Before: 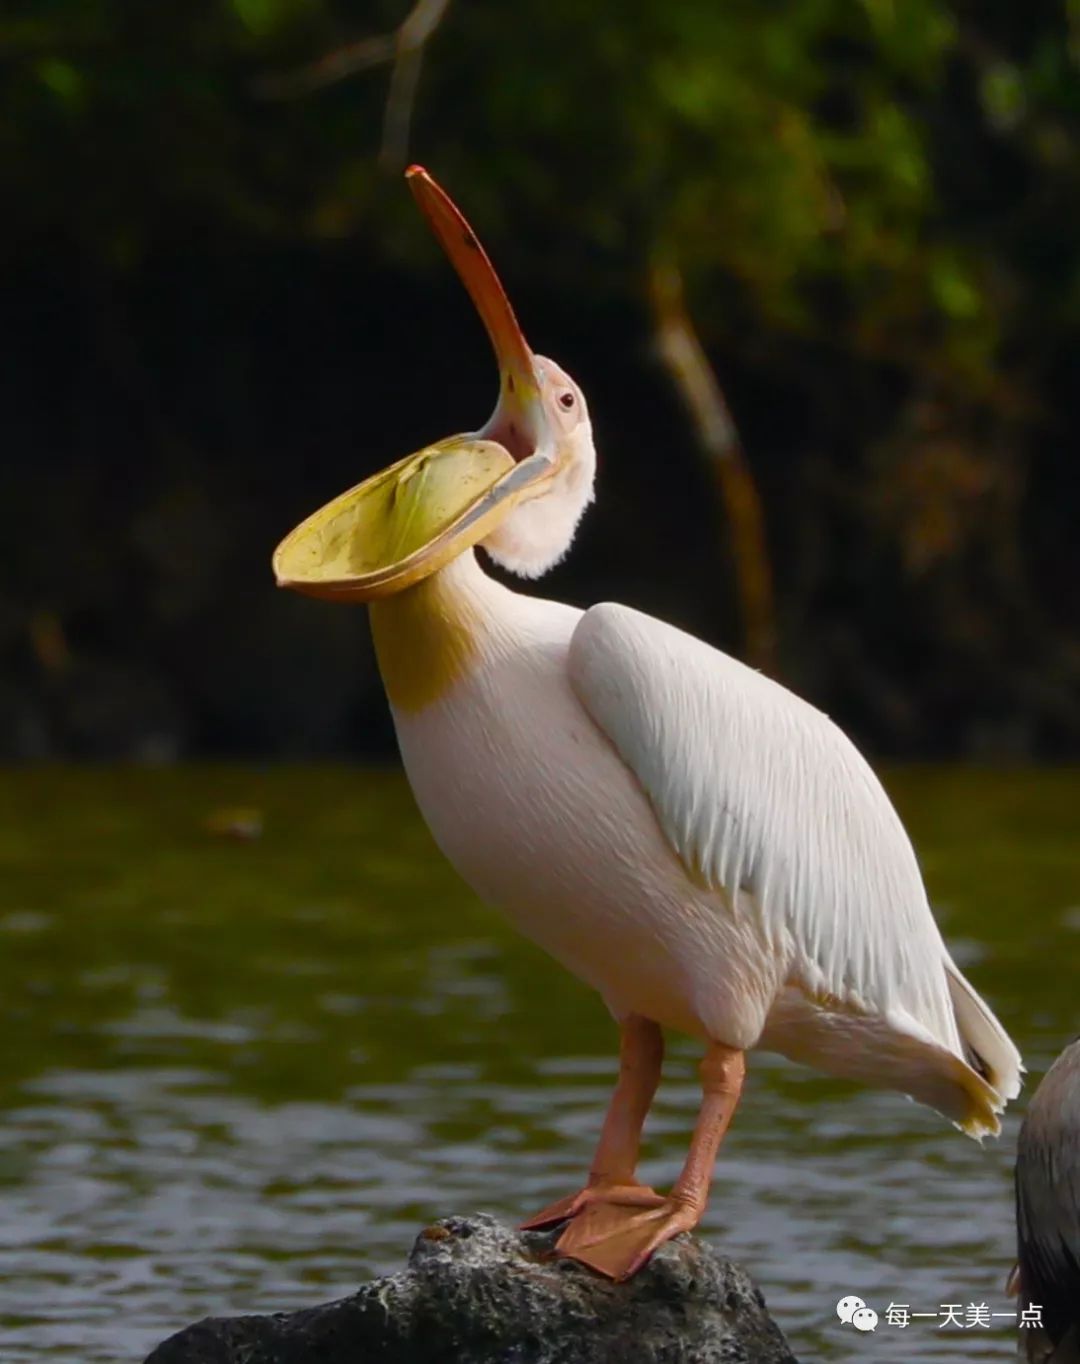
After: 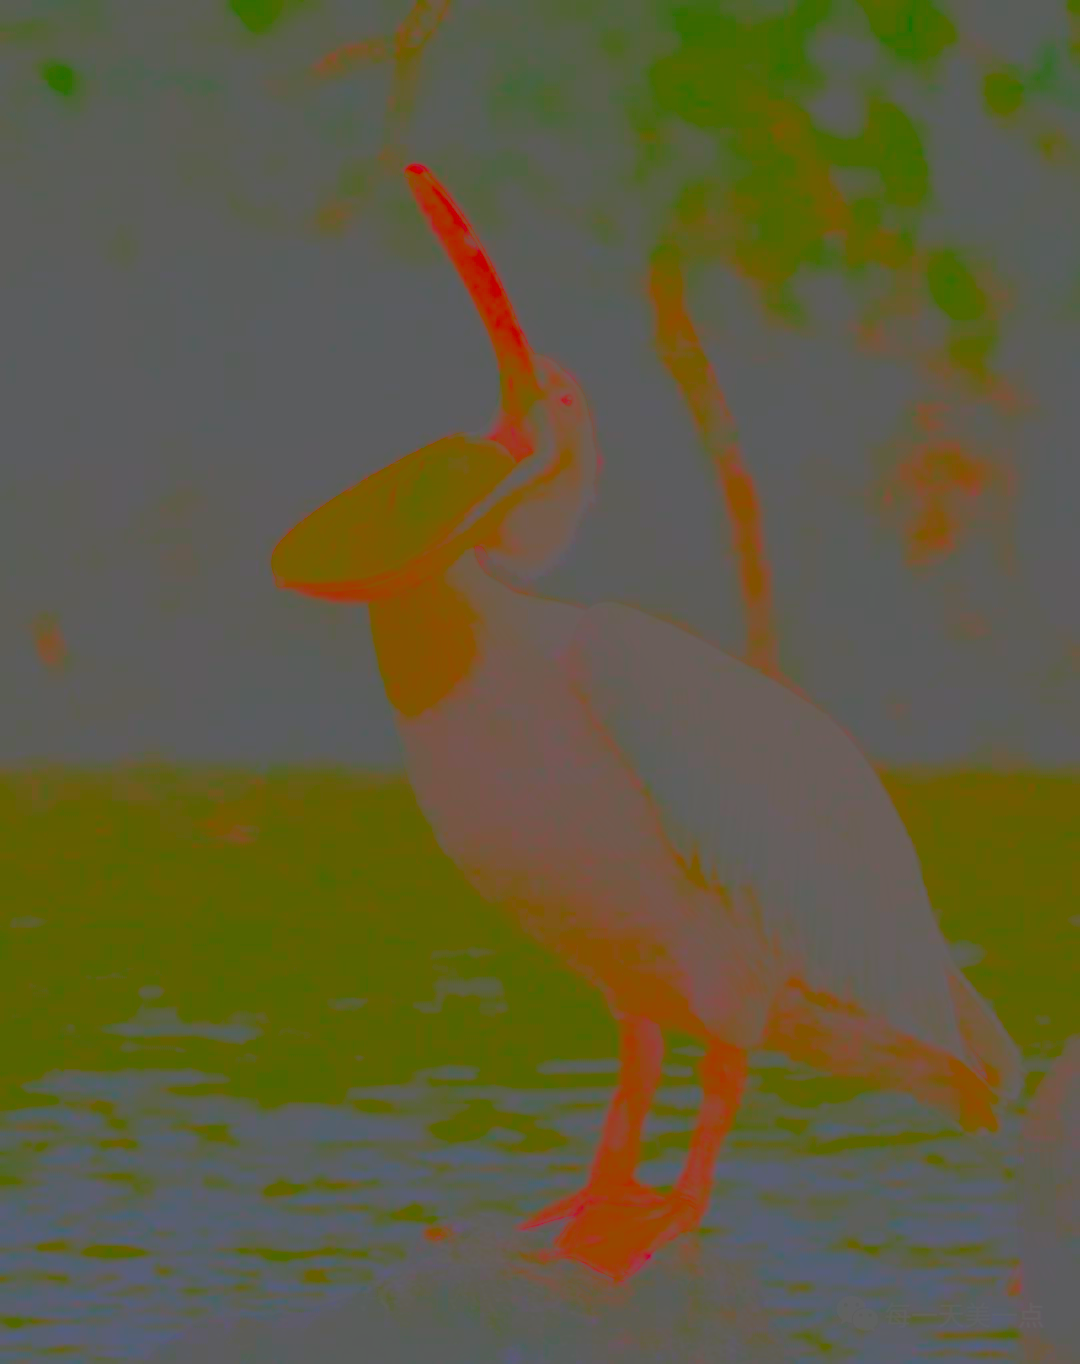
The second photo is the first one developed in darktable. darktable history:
sharpen: on, module defaults
contrast brightness saturation: contrast -0.978, brightness -0.157, saturation 0.766
exposure: black level correction 0.009, exposure -0.167 EV, compensate exposure bias true, compensate highlight preservation false
